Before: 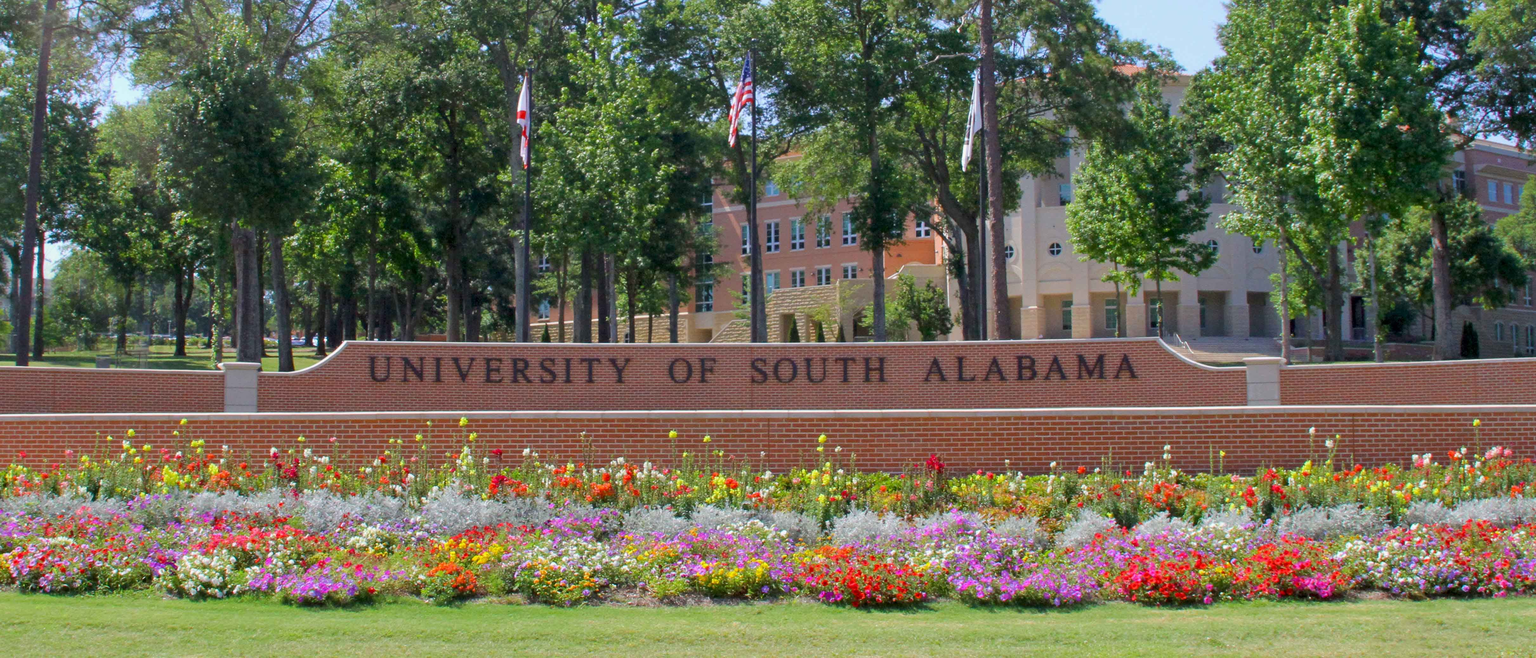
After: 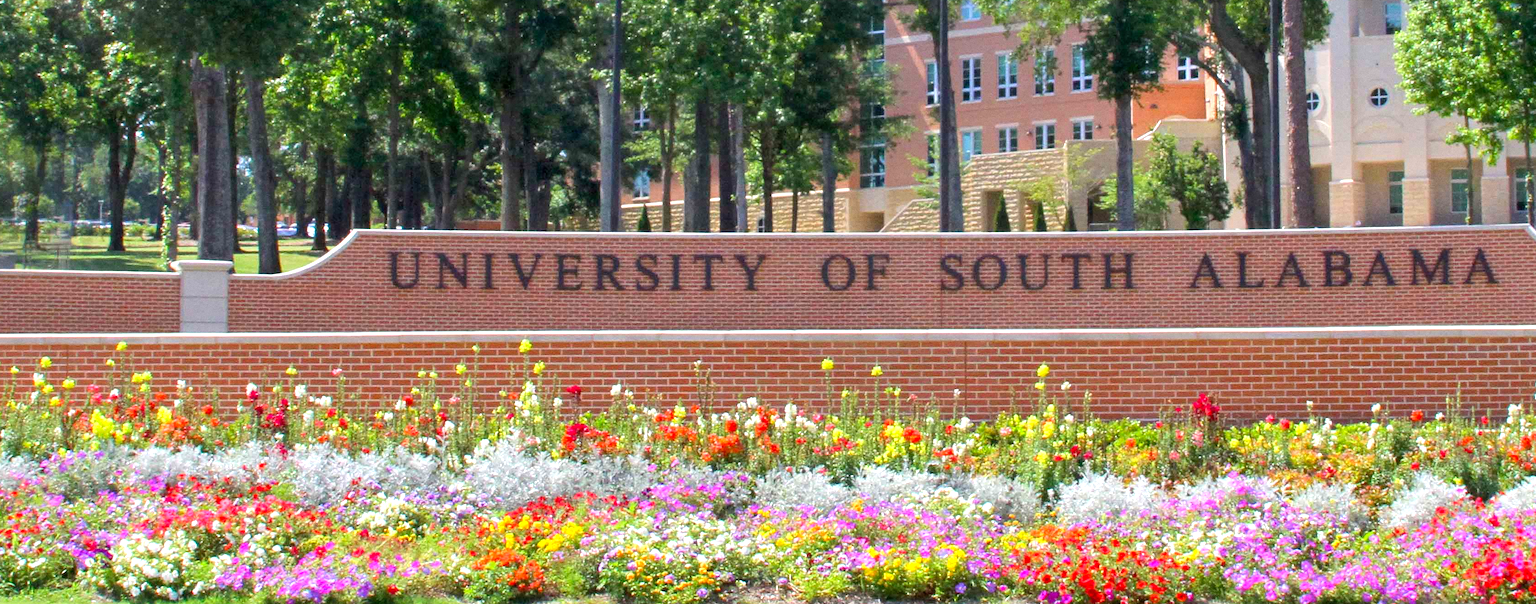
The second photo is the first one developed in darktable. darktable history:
levels: levels [0, 0.394, 0.787]
grain: coarseness 0.09 ISO
crop: left 6.488%, top 27.668%, right 24.183%, bottom 8.656%
